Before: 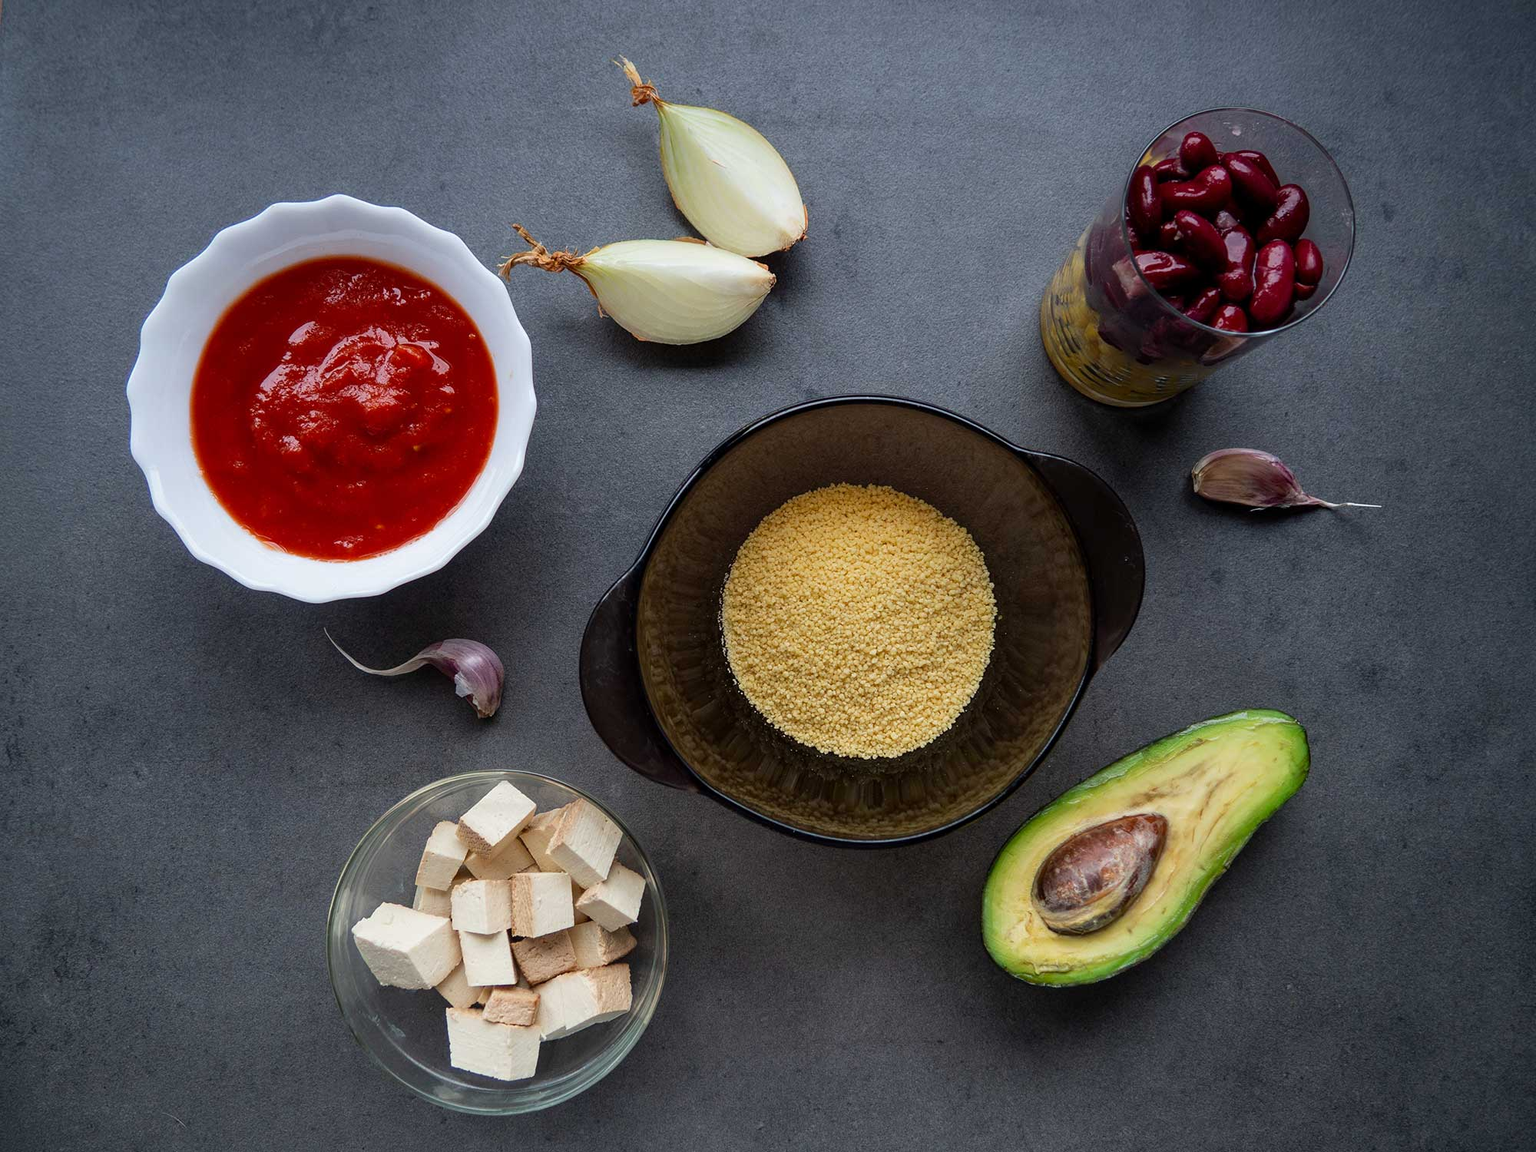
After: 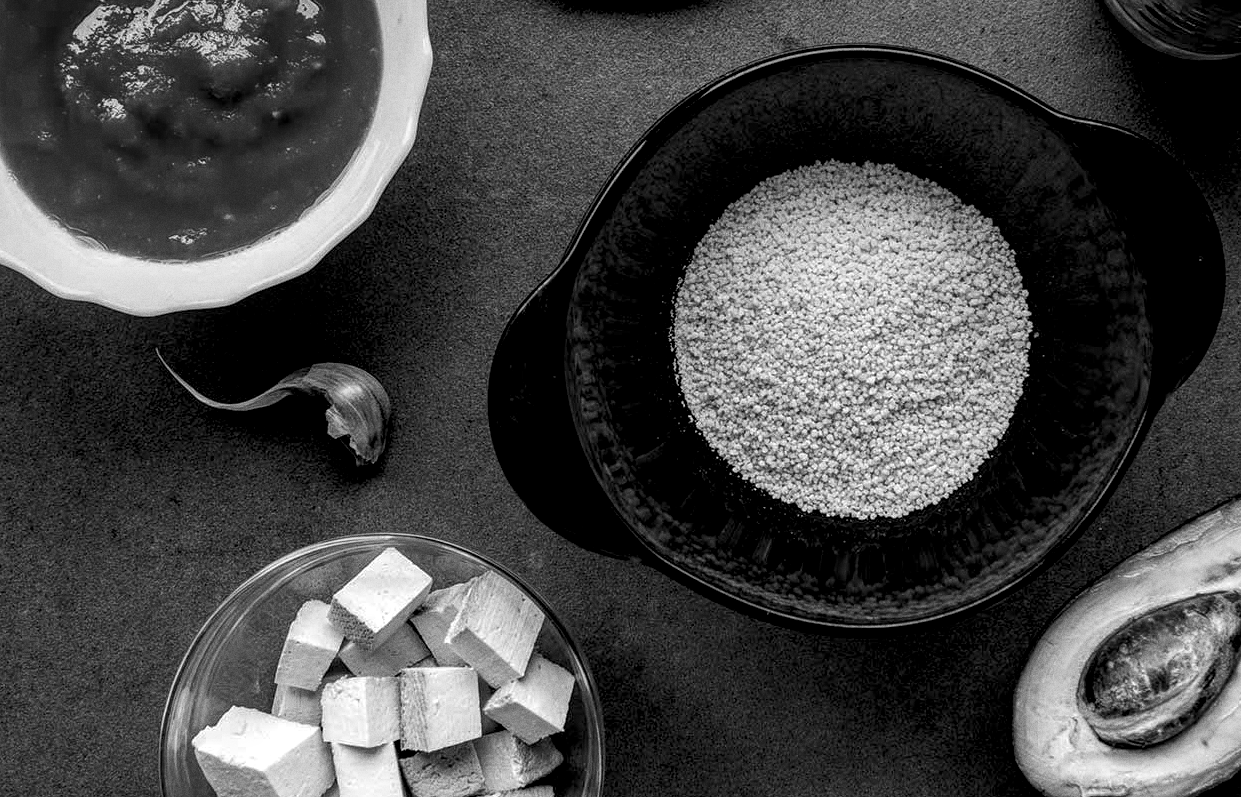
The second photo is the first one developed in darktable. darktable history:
tone equalizer: -8 EV -0.417 EV, -7 EV -0.389 EV, -6 EV -0.333 EV, -5 EV -0.222 EV, -3 EV 0.222 EV, -2 EV 0.333 EV, -1 EV 0.389 EV, +0 EV 0.417 EV, edges refinement/feathering 500, mask exposure compensation -1.57 EV, preserve details no
crop: left 13.312%, top 31.28%, right 24.627%, bottom 15.582%
grain: coarseness 0.09 ISO
white balance: red 0.954, blue 1.079
exposure: black level correction 0.012, compensate highlight preservation false
local contrast: detail 150%
monochrome: a 26.22, b 42.67, size 0.8
haze removal: adaptive false
